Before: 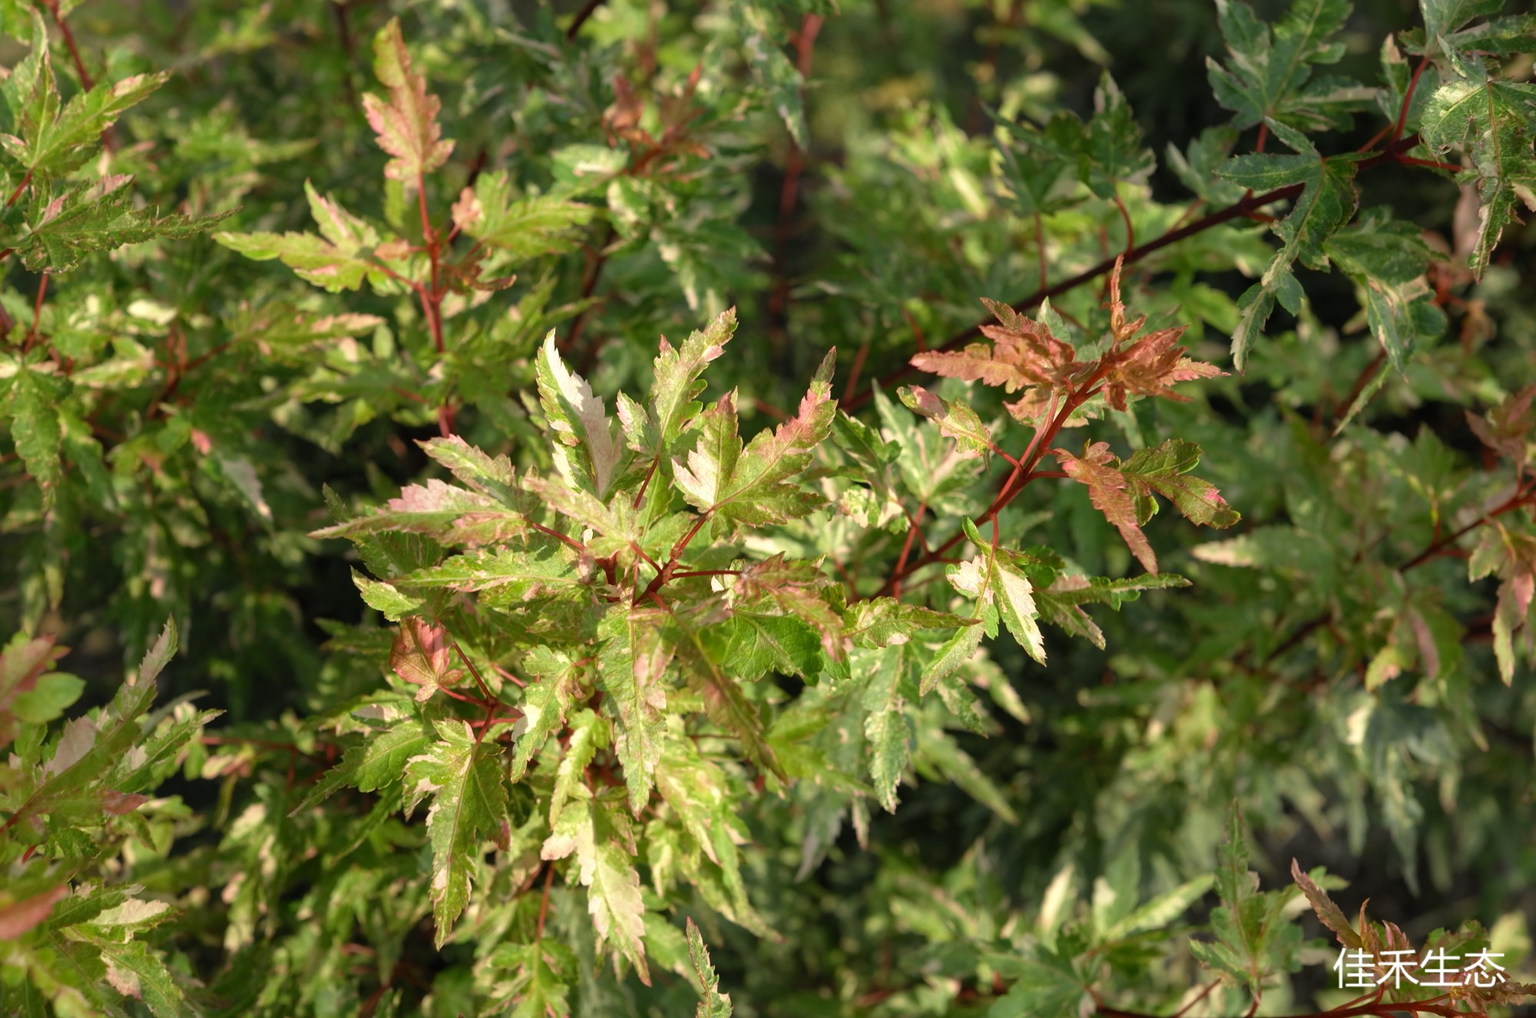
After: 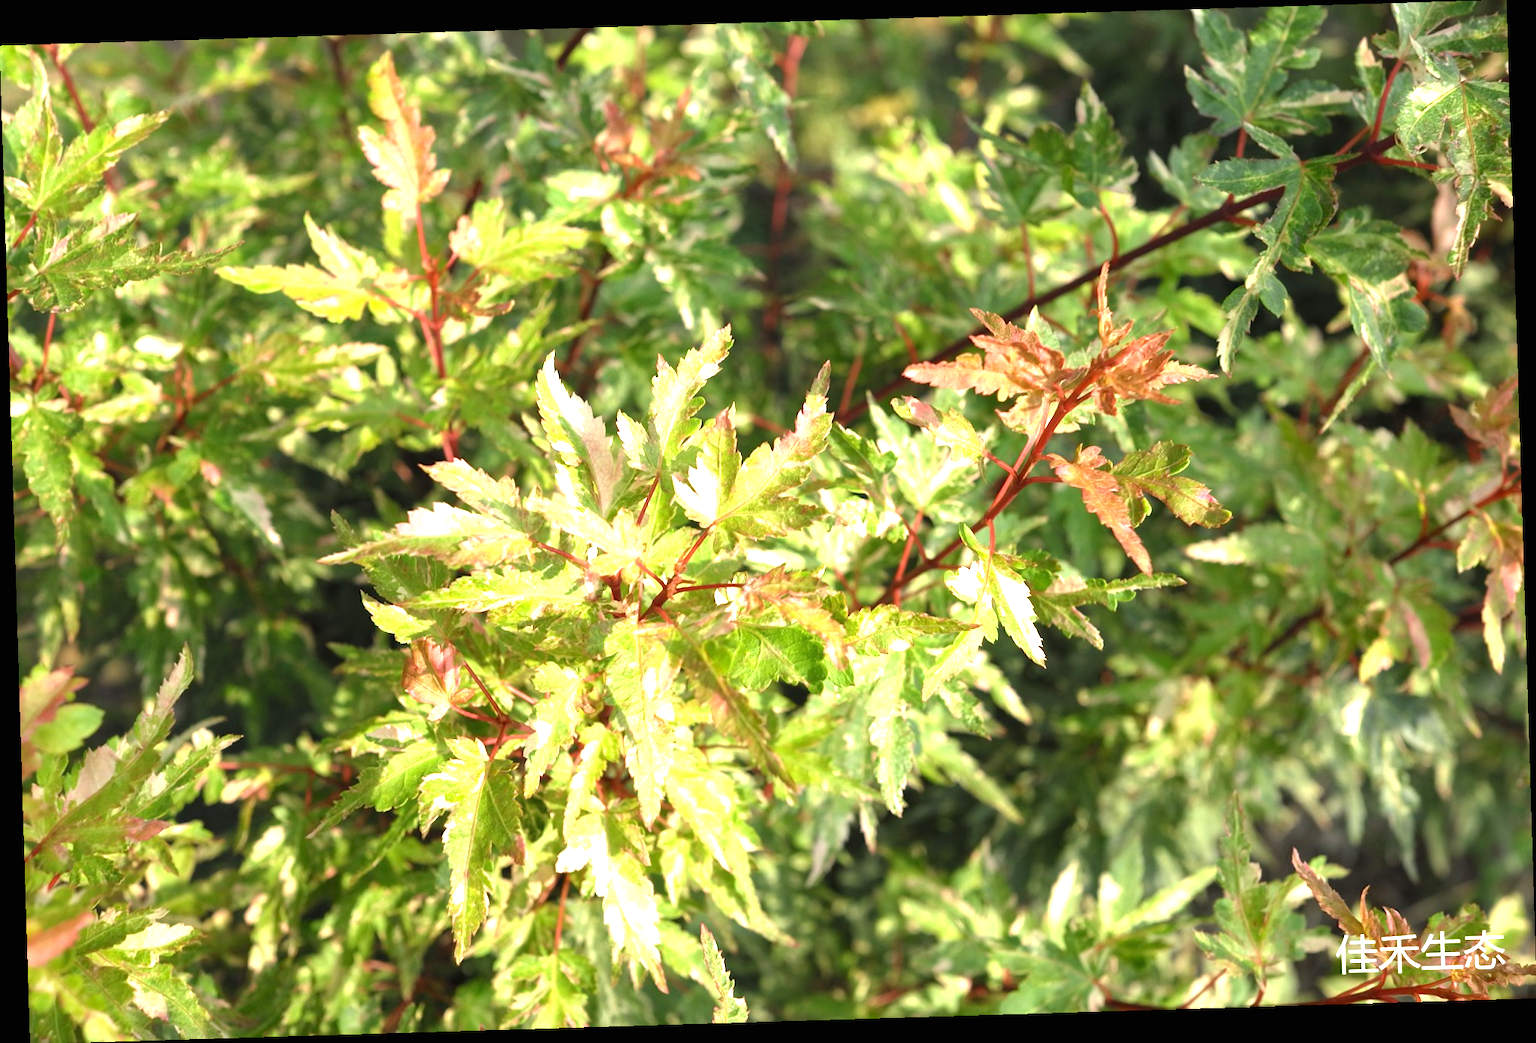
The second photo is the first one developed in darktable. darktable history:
rotate and perspective: rotation -1.75°, automatic cropping off
exposure: black level correction 0, exposure 1.388 EV, compensate exposure bias true, compensate highlight preservation false
white balance: red 1, blue 1
